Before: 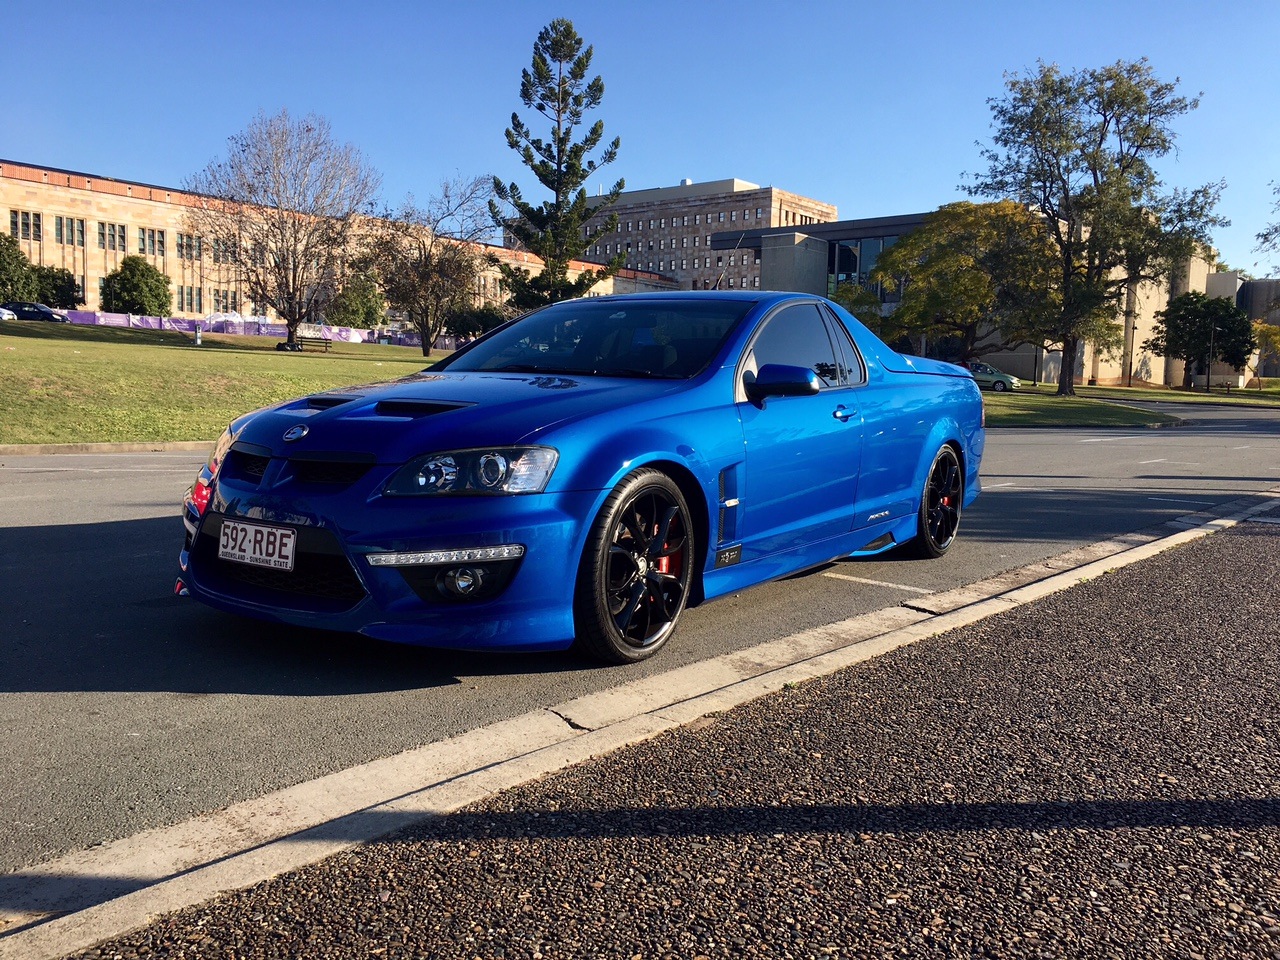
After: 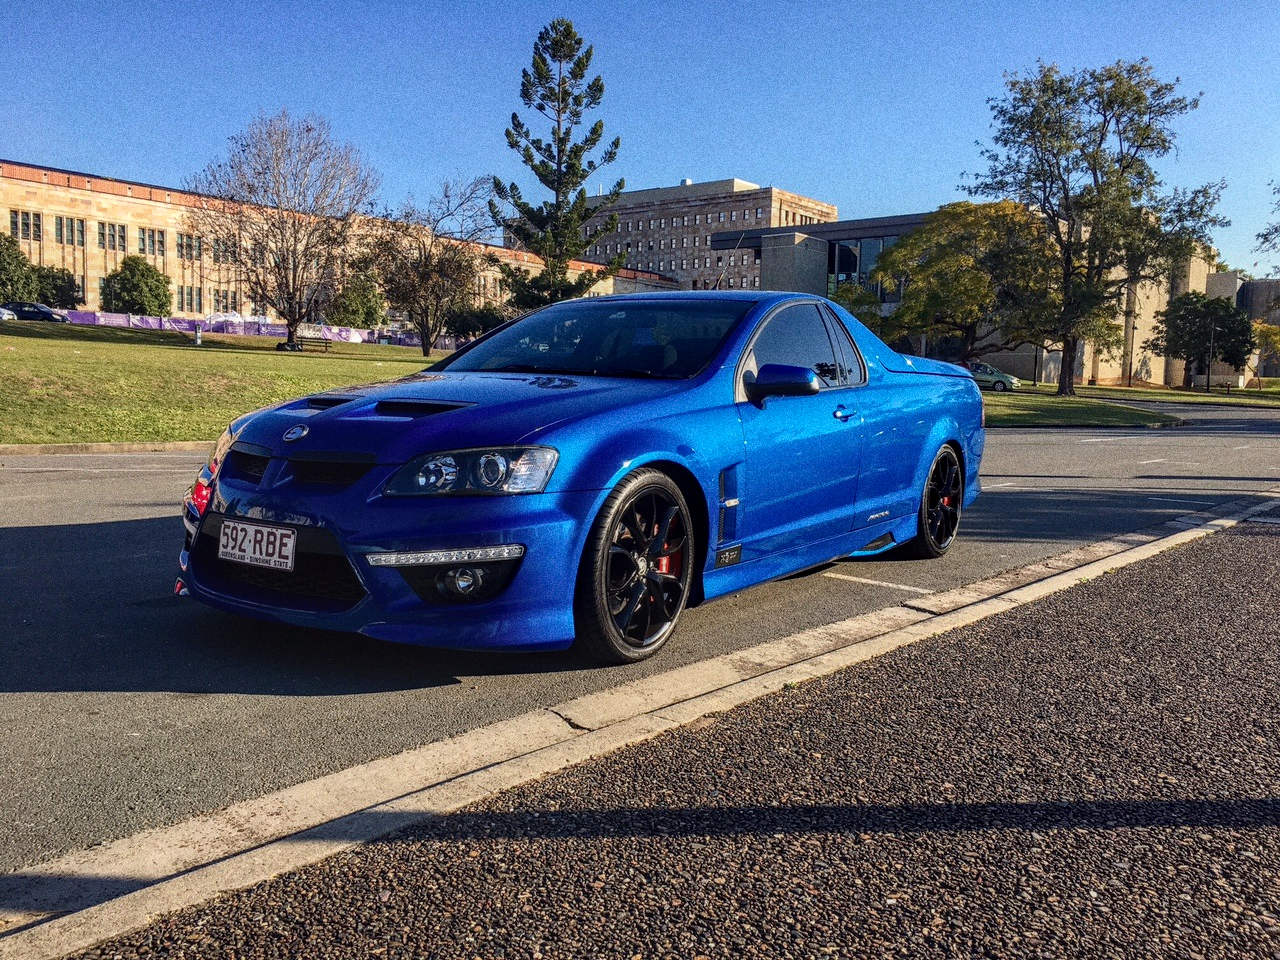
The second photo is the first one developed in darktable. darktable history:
local contrast: highlights 0%, shadows 0%, detail 133%
haze removal: compatibility mode true, adaptive false
grain: coarseness 0.09 ISO, strength 40%
